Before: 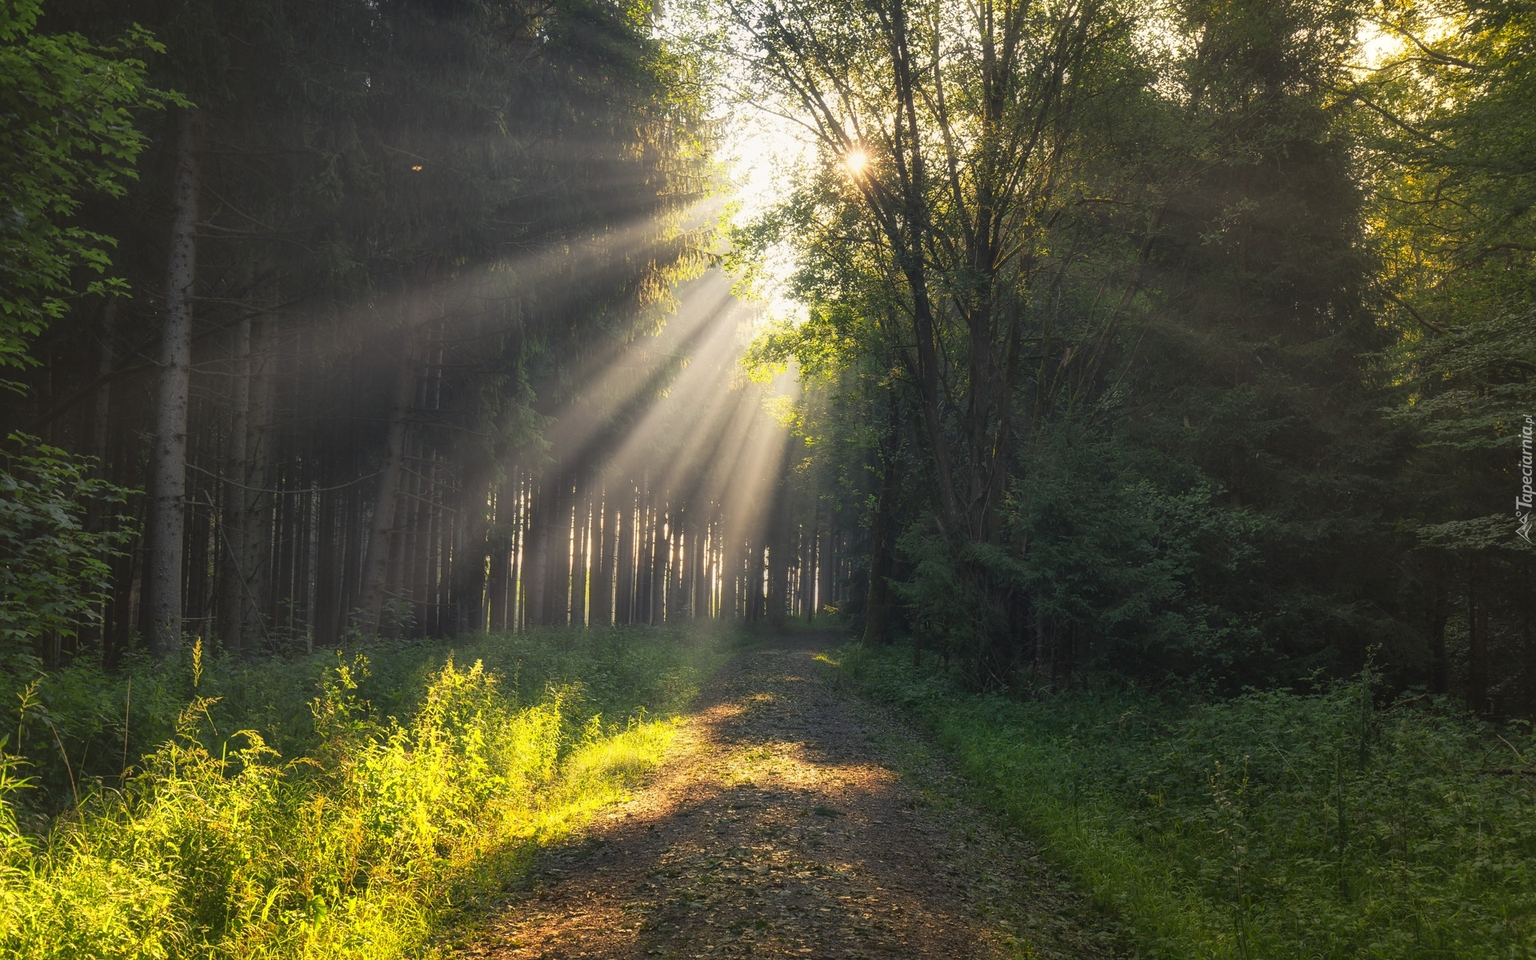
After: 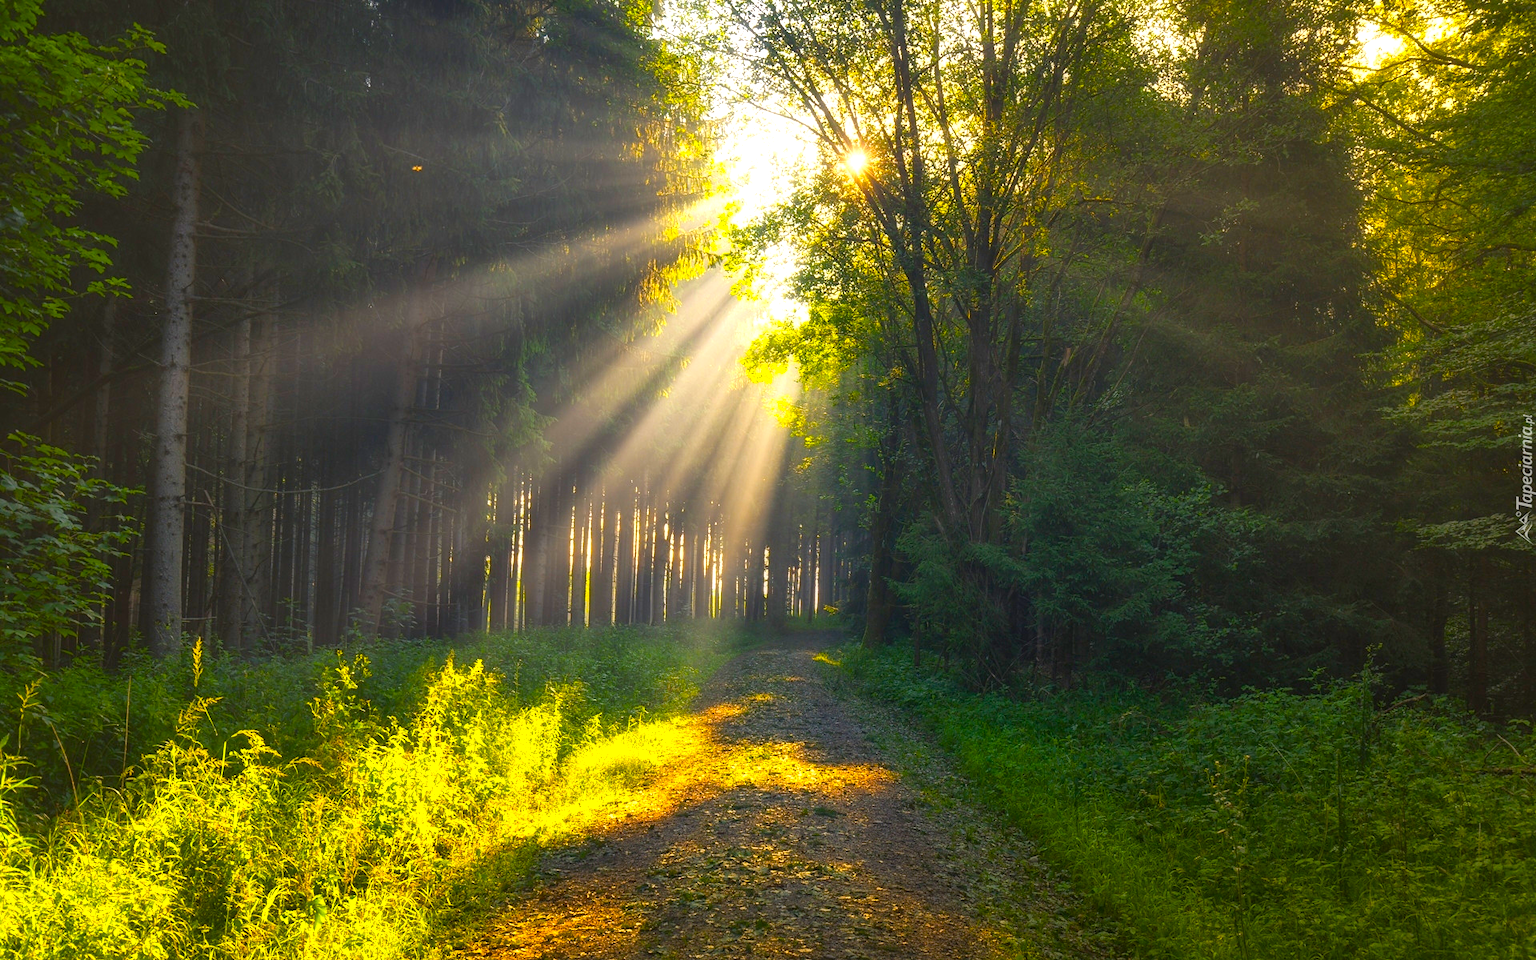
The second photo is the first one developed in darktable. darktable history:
exposure: black level correction 0.001, exposure 0.499 EV, compensate highlight preservation false
color balance rgb: shadows lift › luminance -9.826%, linear chroma grading › global chroma 14.498%, perceptual saturation grading › global saturation 37.303%, perceptual saturation grading › shadows 34.594%, global vibrance 20%
